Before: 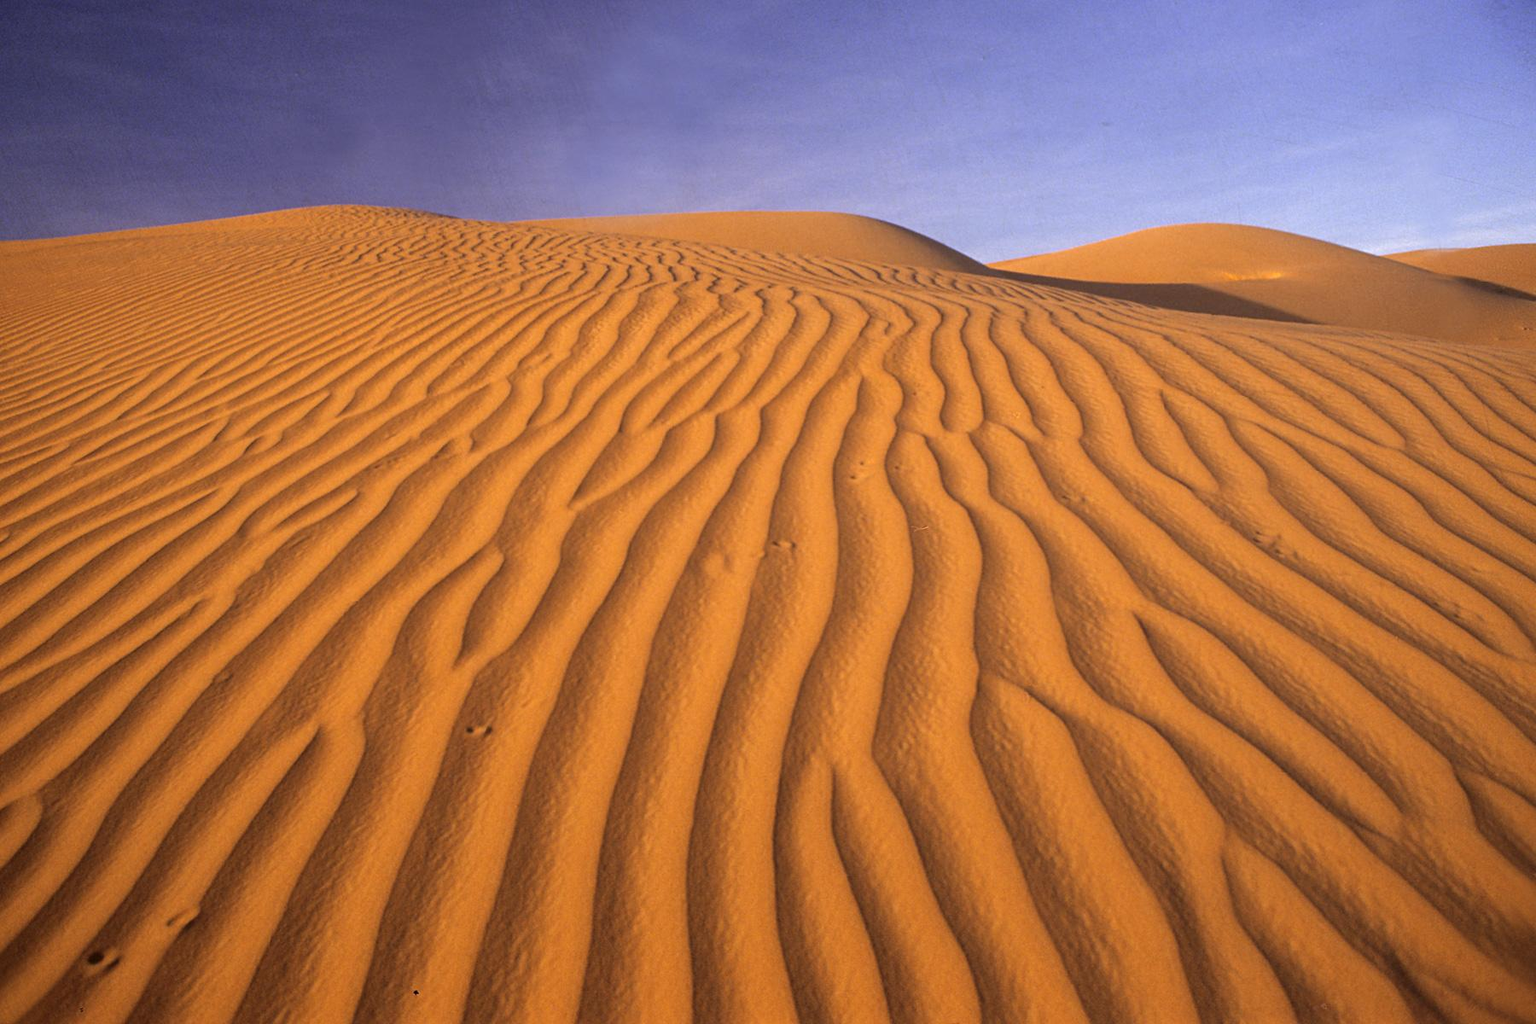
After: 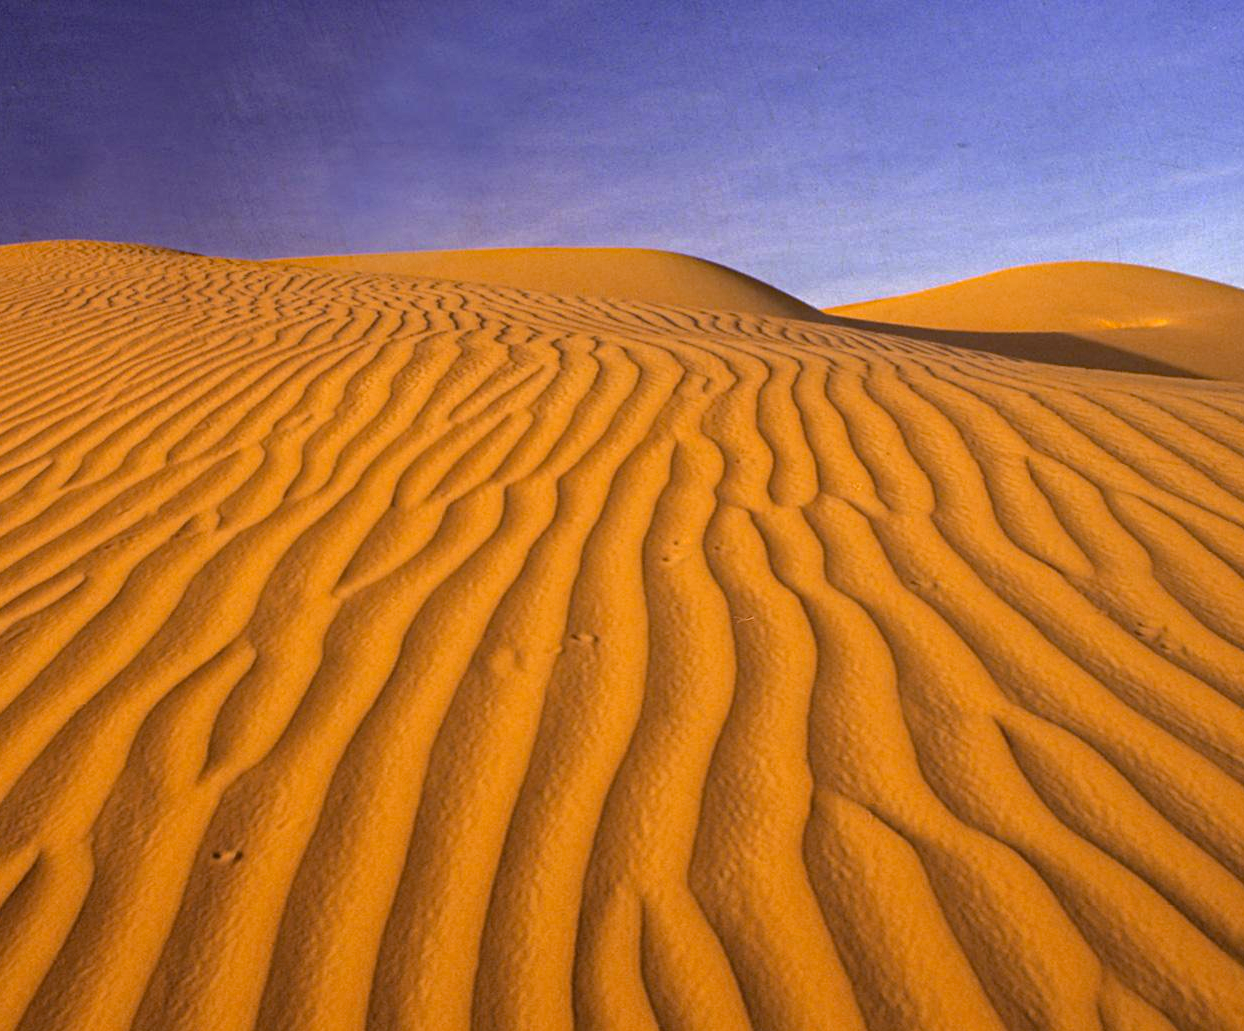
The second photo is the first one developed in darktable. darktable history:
crop: left 18.591%, right 12.27%, bottom 14.065%
haze removal: strength 0.488, distance 0.427, compatibility mode true, adaptive false
